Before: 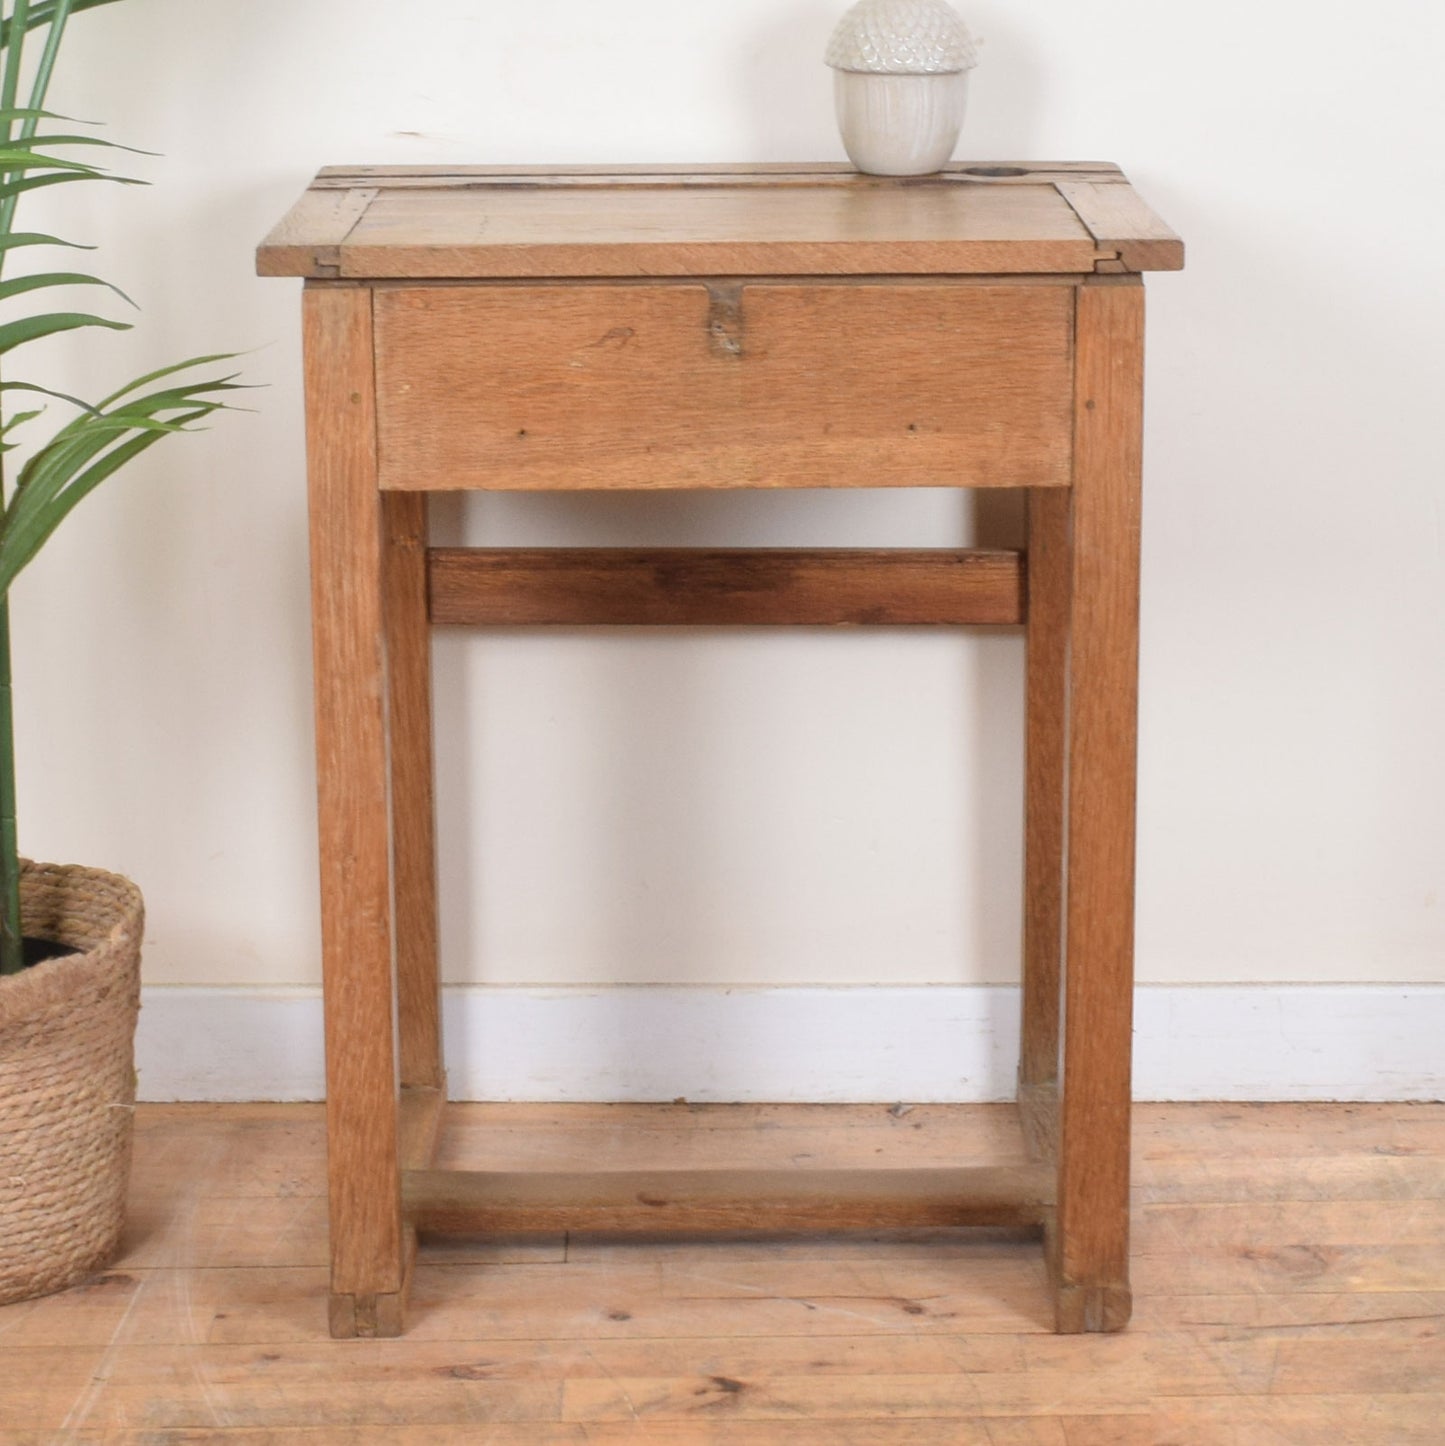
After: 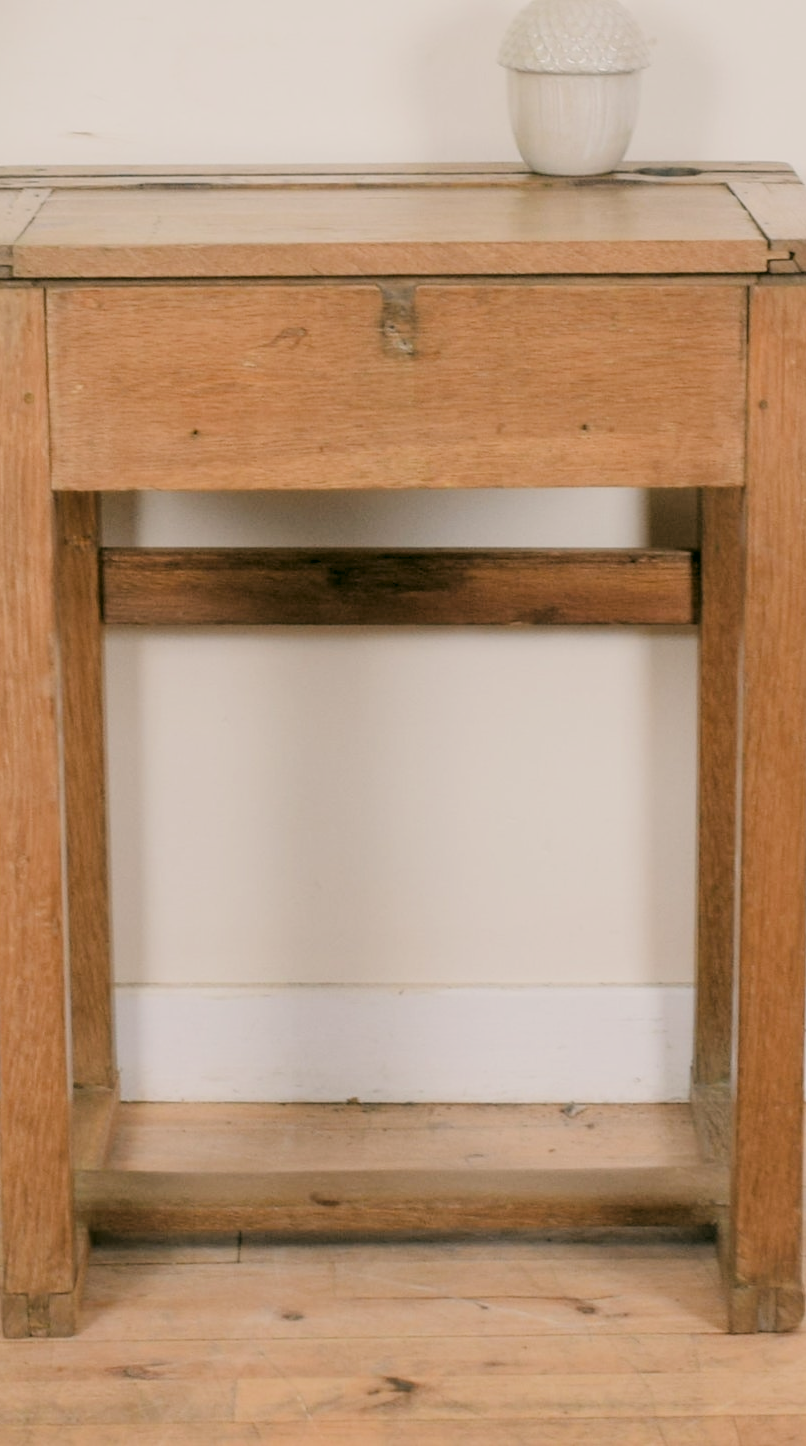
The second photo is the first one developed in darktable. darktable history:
levels: levels [0.062, 0.494, 0.925]
crop and rotate: left 22.694%, right 21.527%
color correction: highlights a* 4.38, highlights b* 4.91, shadows a* -8.14, shadows b* 4.75
filmic rgb: black relative exposure -6.86 EV, white relative exposure 5.86 EV, hardness 2.67
